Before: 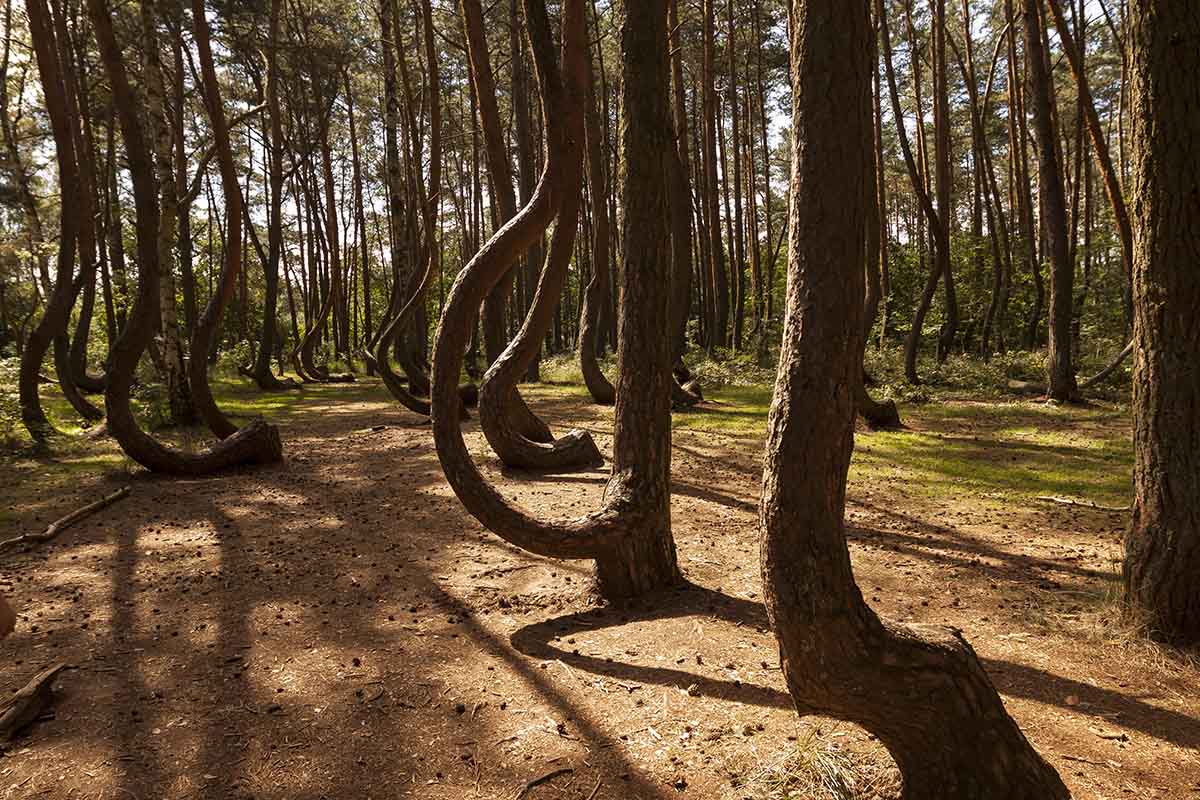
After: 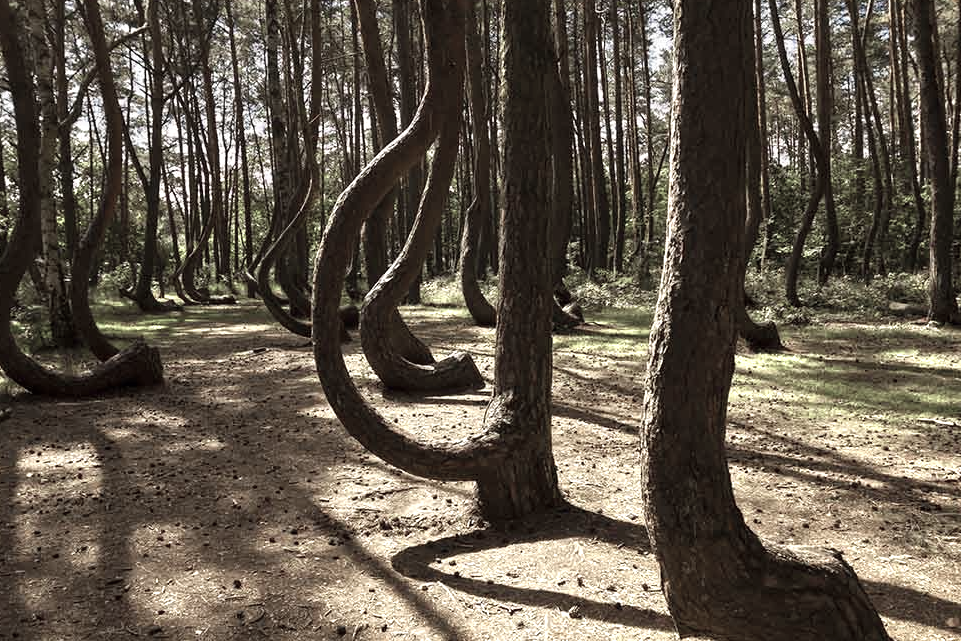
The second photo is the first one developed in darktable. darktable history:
crop and rotate: left 9.963%, top 9.847%, right 9.884%, bottom 9.92%
color zones: curves: ch0 [(0.25, 0.667) (0.758, 0.368)]; ch1 [(0.215, 0.245) (0.761, 0.373)]; ch2 [(0.247, 0.554) (0.761, 0.436)]
